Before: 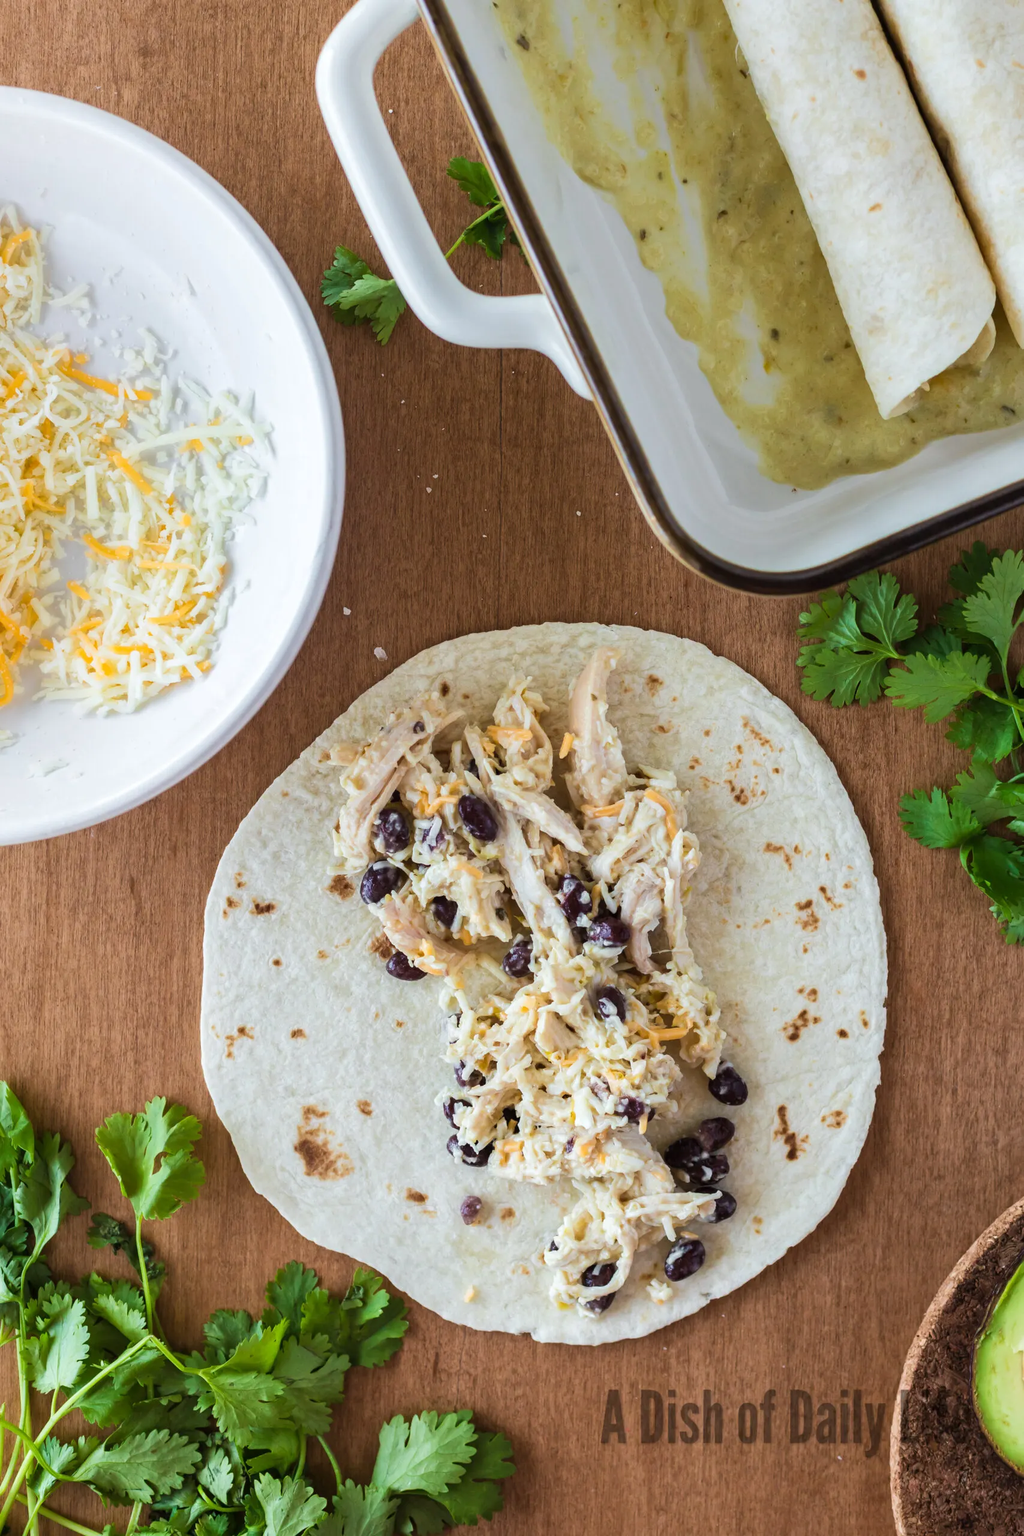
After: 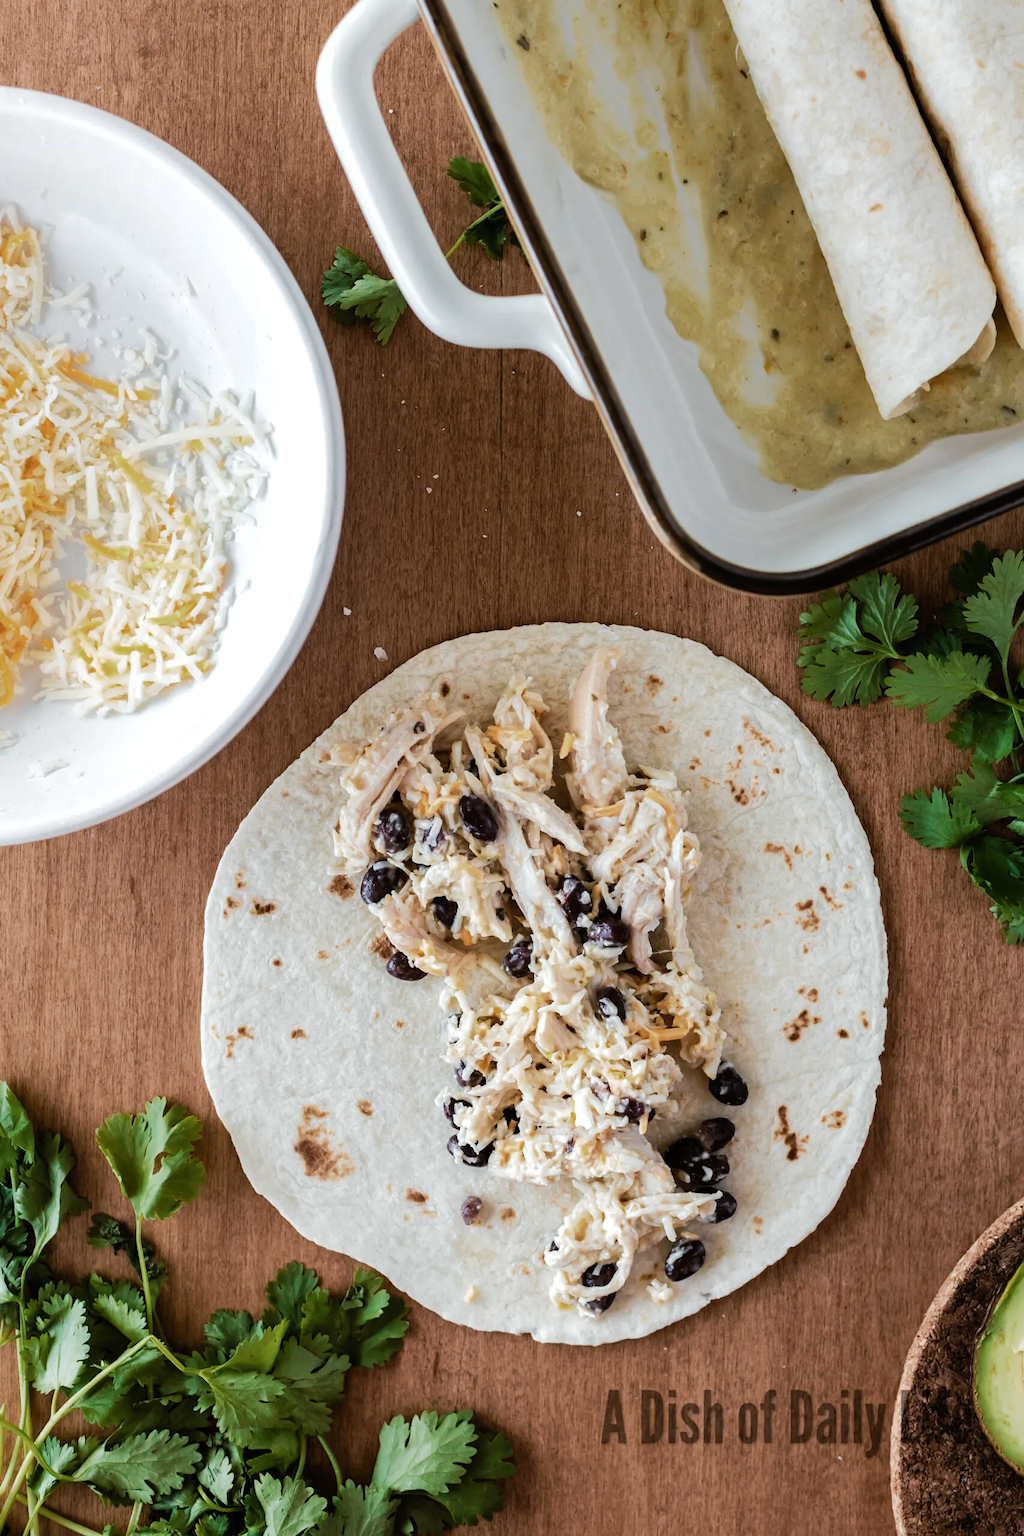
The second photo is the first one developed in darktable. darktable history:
tone curve: curves: ch0 [(0, 0) (0.003, 0.003) (0.011, 0.003) (0.025, 0.007) (0.044, 0.014) (0.069, 0.02) (0.1, 0.03) (0.136, 0.054) (0.177, 0.099) (0.224, 0.156) (0.277, 0.227) (0.335, 0.302) (0.399, 0.375) (0.468, 0.456) (0.543, 0.54) (0.623, 0.625) (0.709, 0.717) (0.801, 0.807) (0.898, 0.895) (1, 1)], preserve colors none
color look up table: target L [86.64, 76.78, 74, 78.98, 75.6, 57.21, 68.4, 58.18, 60.34, 53, 44.1, 28.72, 21.18, 16.82, 201.64, 105.77, 76.41, 81.04, 68.89, 62.48, 65.93, 53.69, 62.33, 47.19, 48.06, 43.67, 34.46, 29.96, 15.08, 84.56, 78.16, 76.74, 74.85, 66.45, 58.65, 54.27, 45.38, 53.47, 45.77, 36.15, 27.3, 32.89, 15.47, 0.592, 86.84, 72.88, 63.25, 58.81, 37.32], target a [-11.7, -12.57, -18.77, -46.87, 1.337, -47.47, -0.24, -43.86, -20.73, -18.08, -2.703, -22.64, -14.18, -0.261, 0, 0.001, -6.424, 3.246, 13.44, 18.23, 21.61, 30.31, 20.2, 48.92, 52.86, 48.85, 33.89, 24.62, 17.07, -0.134, 12.58, 7.019, 21.09, 35.81, 37.61, 43.72, 12.68, 41.32, -1.455, -0.158, 26.32, 17.92, 8.091, -0.371, -14.36, -23.53, -37.49, -2.824, -7.781], target b [12.88, 52.13, 47.21, -6.088, 54.96, 40.99, 7.167, 21.74, 21.21, 40.4, 30.57, 20.81, 3.115, 18.62, -0.001, -0.004, 40.45, 20.94, 19.74, 49.74, 10.15, 44.8, 35.43, 11.97, 12.99, 35.54, 15.37, 26.66, 19.53, 0.496, -6.185, -14.43, -25.07, -23.1, 0.134, -22.64, -14.36, -47.97, -45.76, 0.583, -1.864, -56.23, -15.83, 0.885, -10.76, -26.4, -3.328, -13.16, -21.61], num patches 49
